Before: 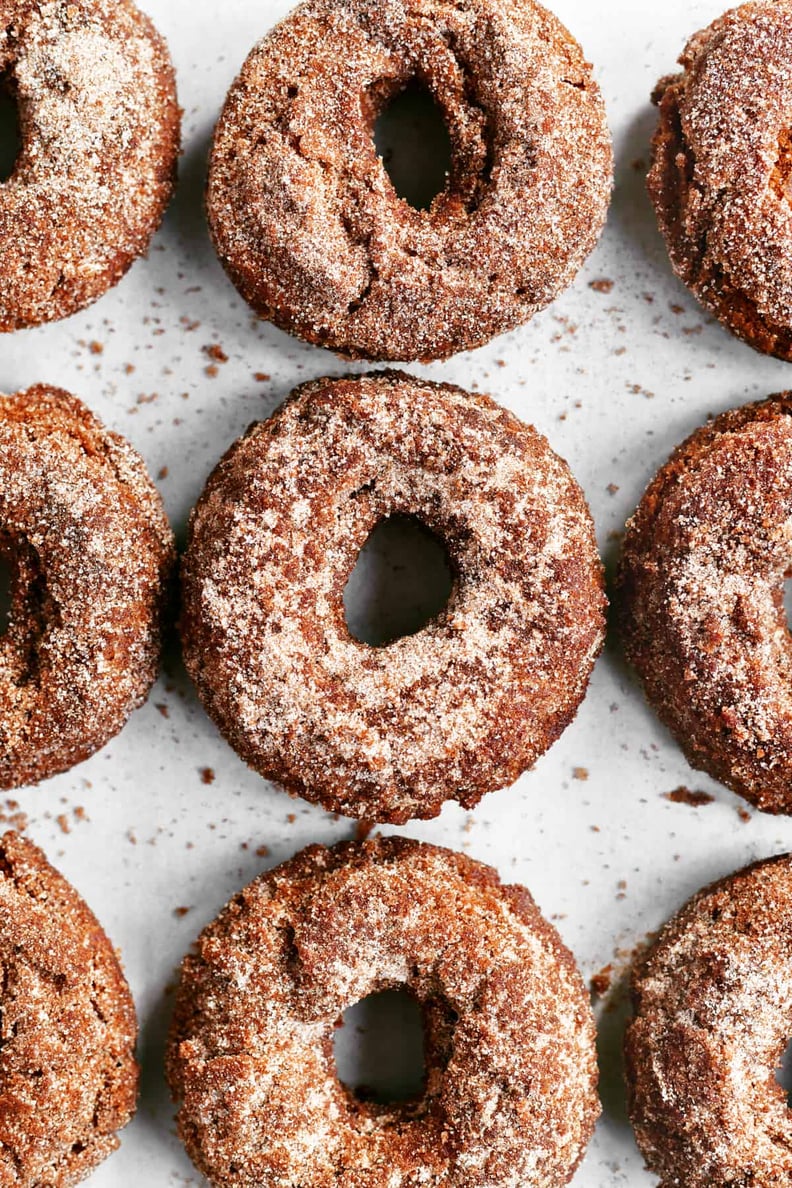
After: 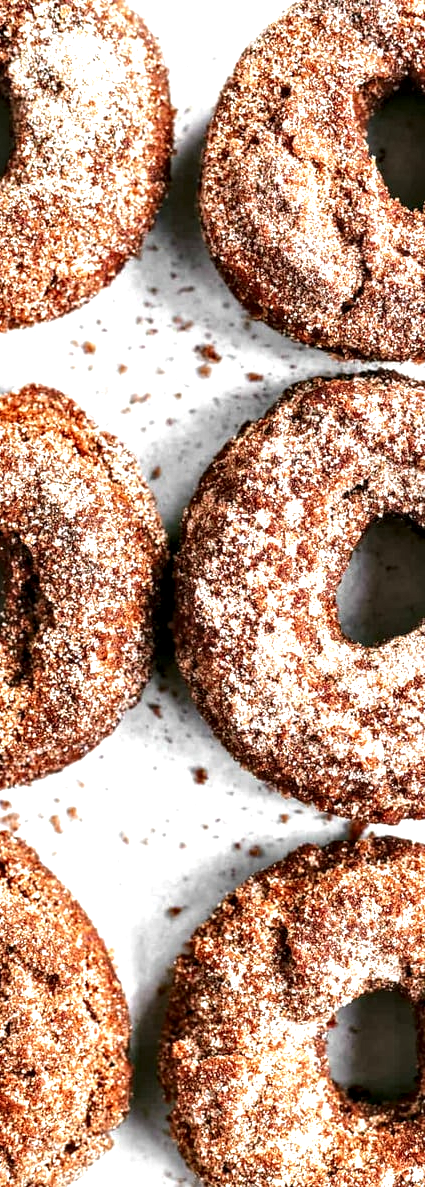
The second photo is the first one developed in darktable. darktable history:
exposure: black level correction -0.002, exposure 0.706 EV, compensate highlight preservation false
crop: left 0.965%, right 45.372%, bottom 0.083%
local contrast: highlights 60%, shadows 61%, detail 160%
